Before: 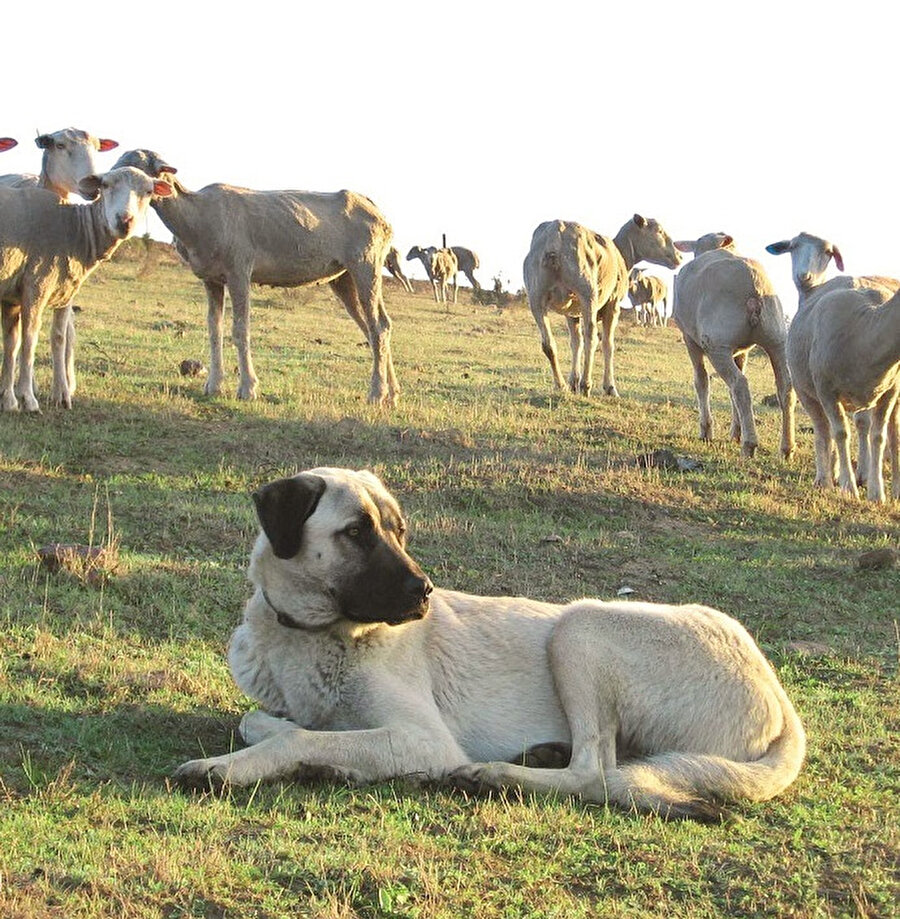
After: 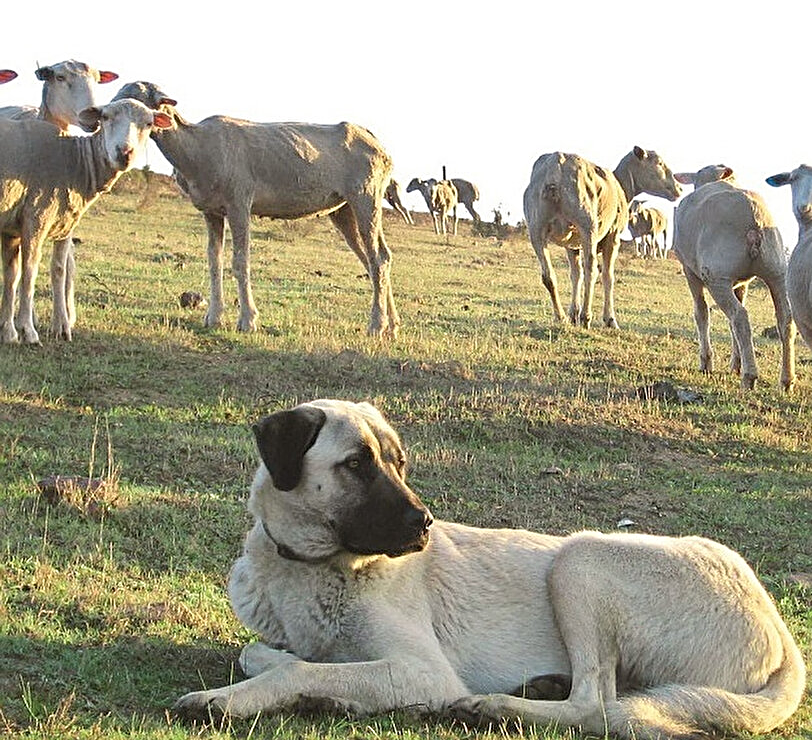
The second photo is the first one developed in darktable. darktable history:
crop: top 7.49%, right 9.717%, bottom 11.943%
haze removal: strength 0.29, distance 0.25, compatibility mode true, adaptive false
sharpen: on, module defaults
